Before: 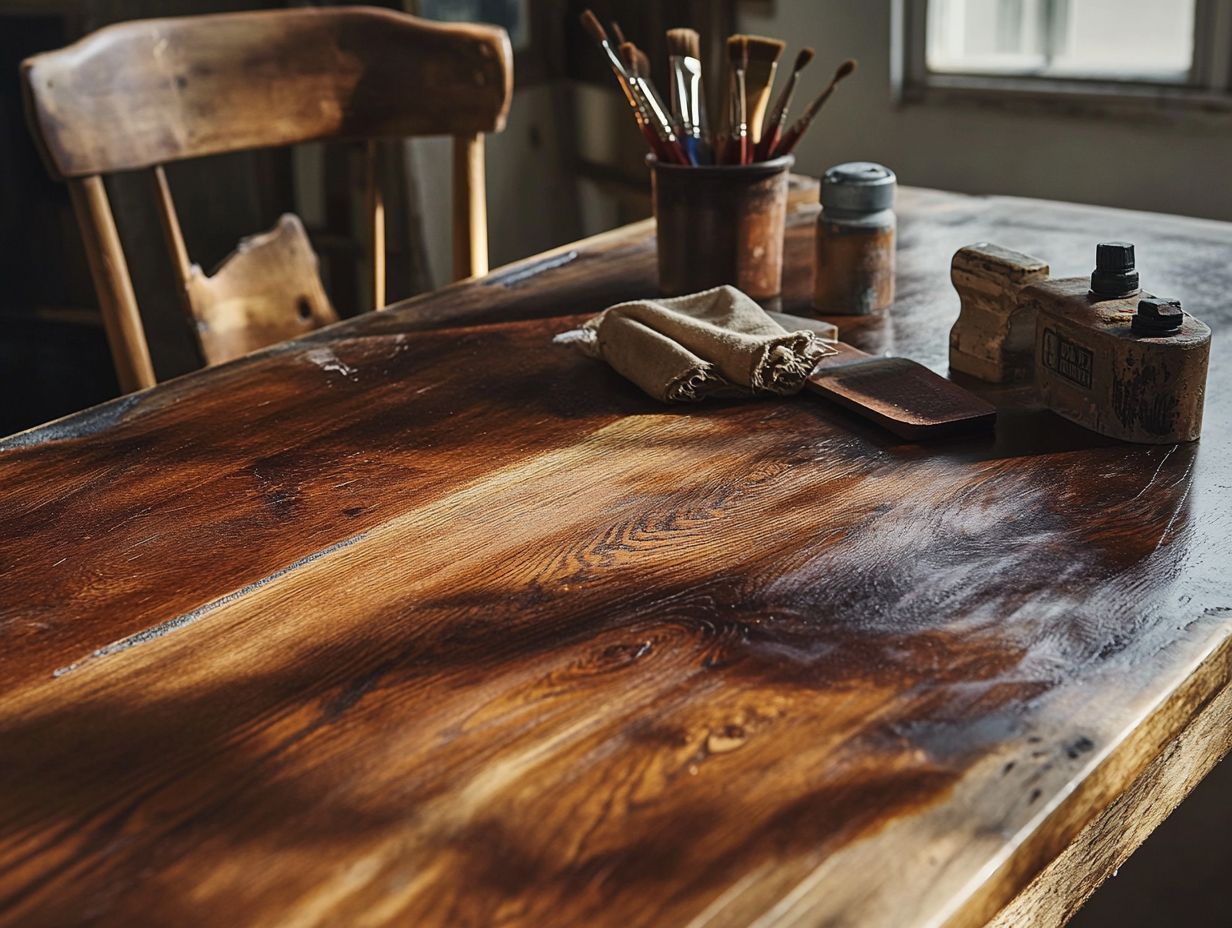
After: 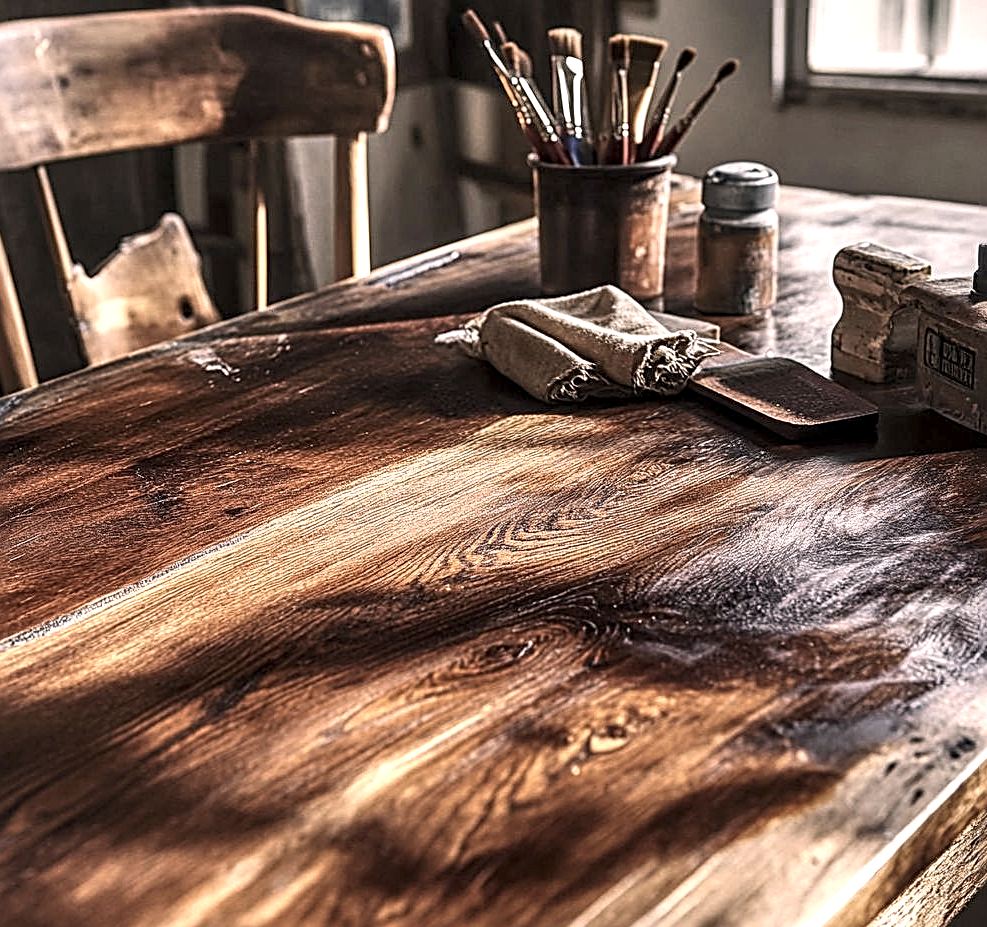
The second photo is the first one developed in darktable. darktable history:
sharpen: radius 2.807, amount 0.71
crop and rotate: left 9.606%, right 10.258%
shadows and highlights: soften with gaussian
contrast brightness saturation: contrast 0.096, saturation -0.353
local contrast: detail 160%
exposure: exposure 0.558 EV, compensate highlight preservation false
color correction: highlights a* 7.92, highlights b* 3.84
